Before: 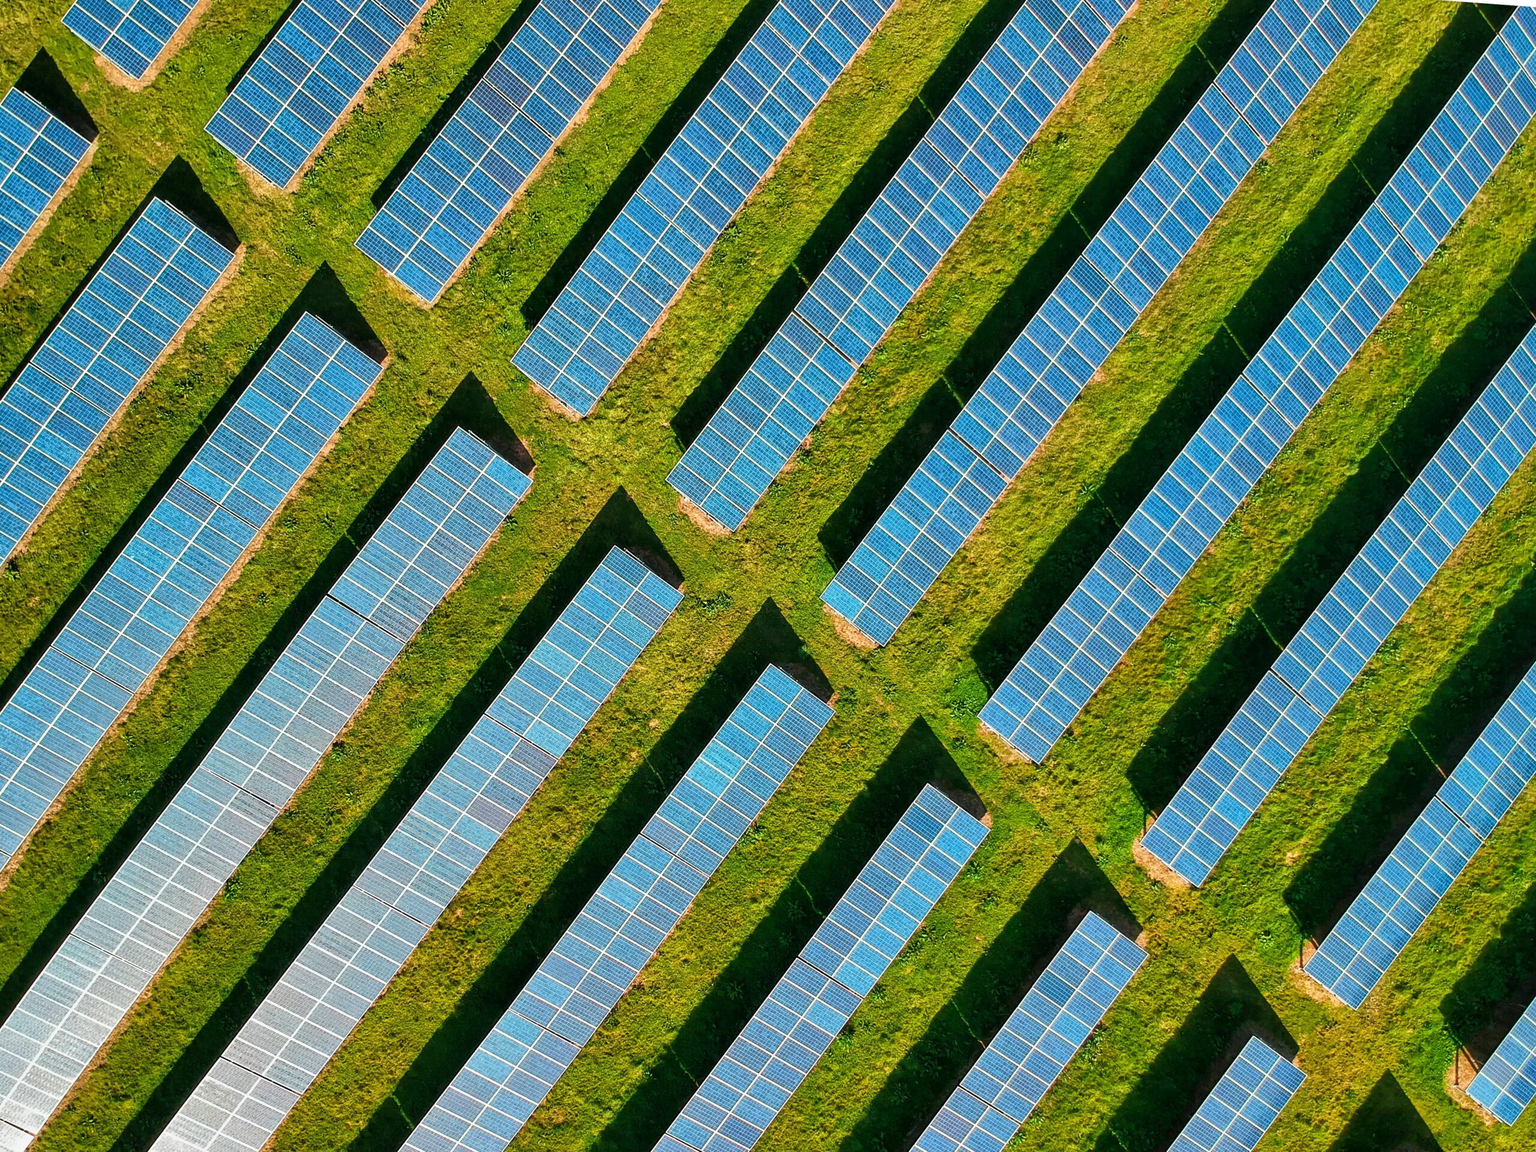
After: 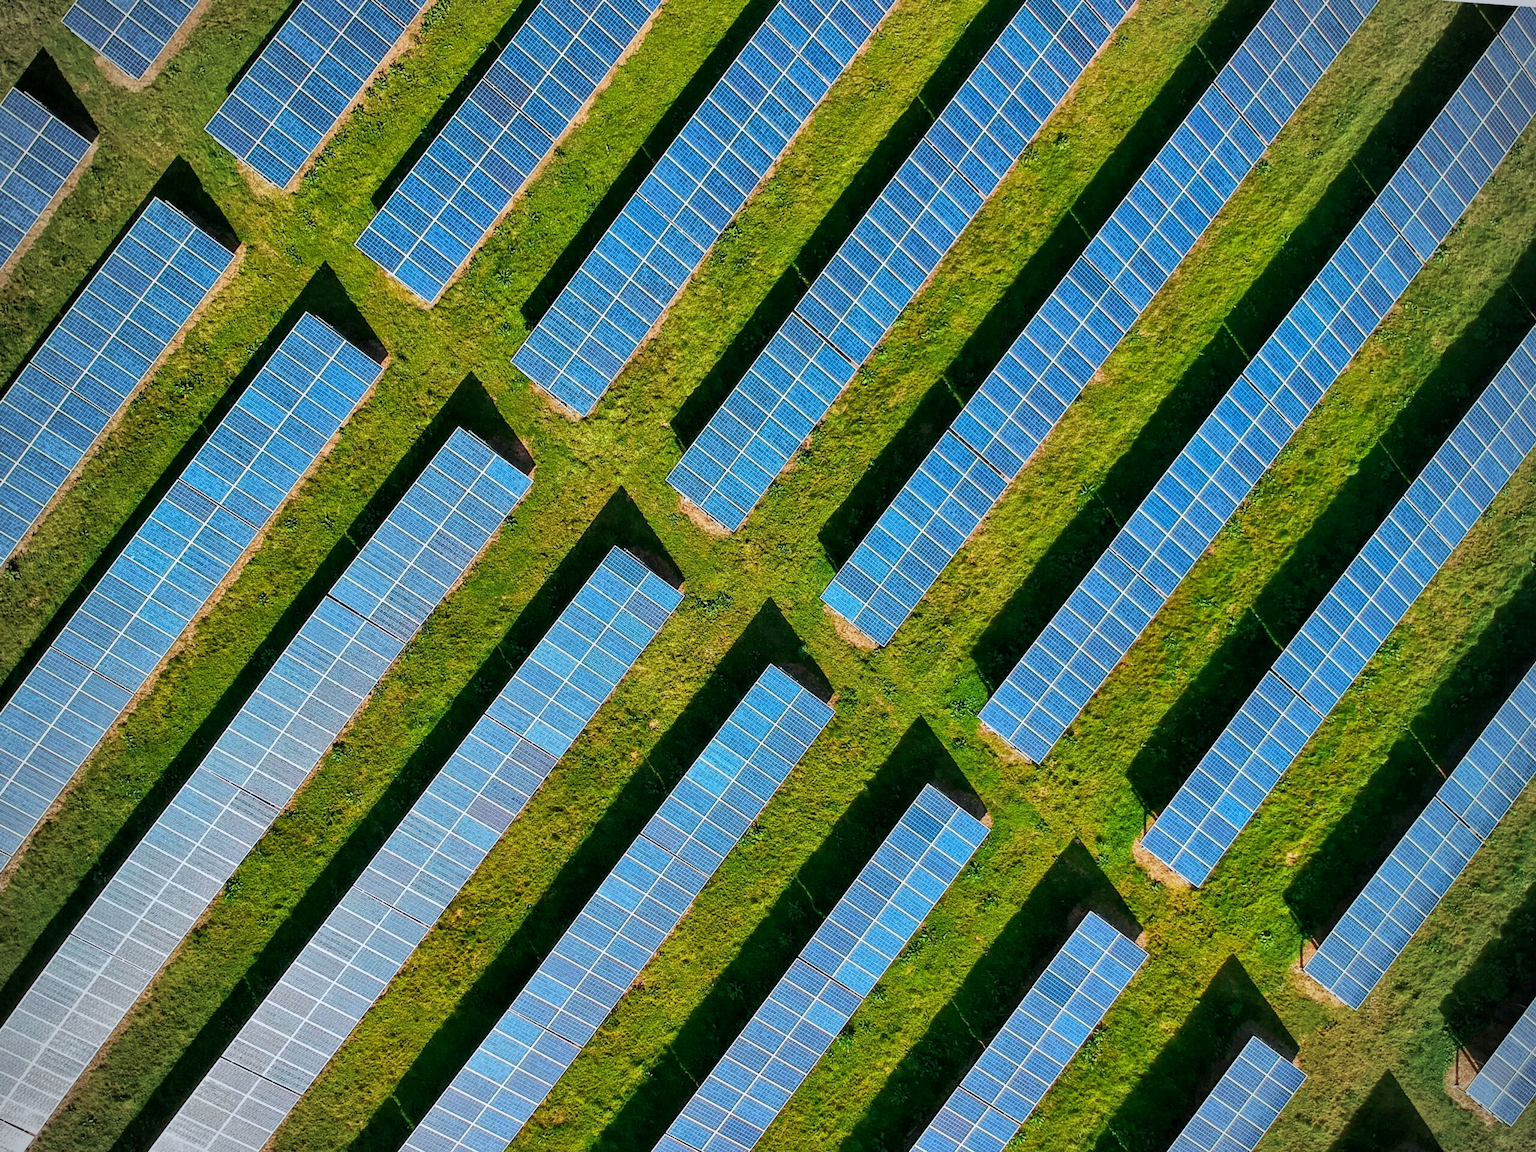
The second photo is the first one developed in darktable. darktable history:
exposure: black level correction 0.002, exposure -0.1 EV, compensate highlight preservation false
vignetting: on, module defaults
white balance: red 0.954, blue 1.079
